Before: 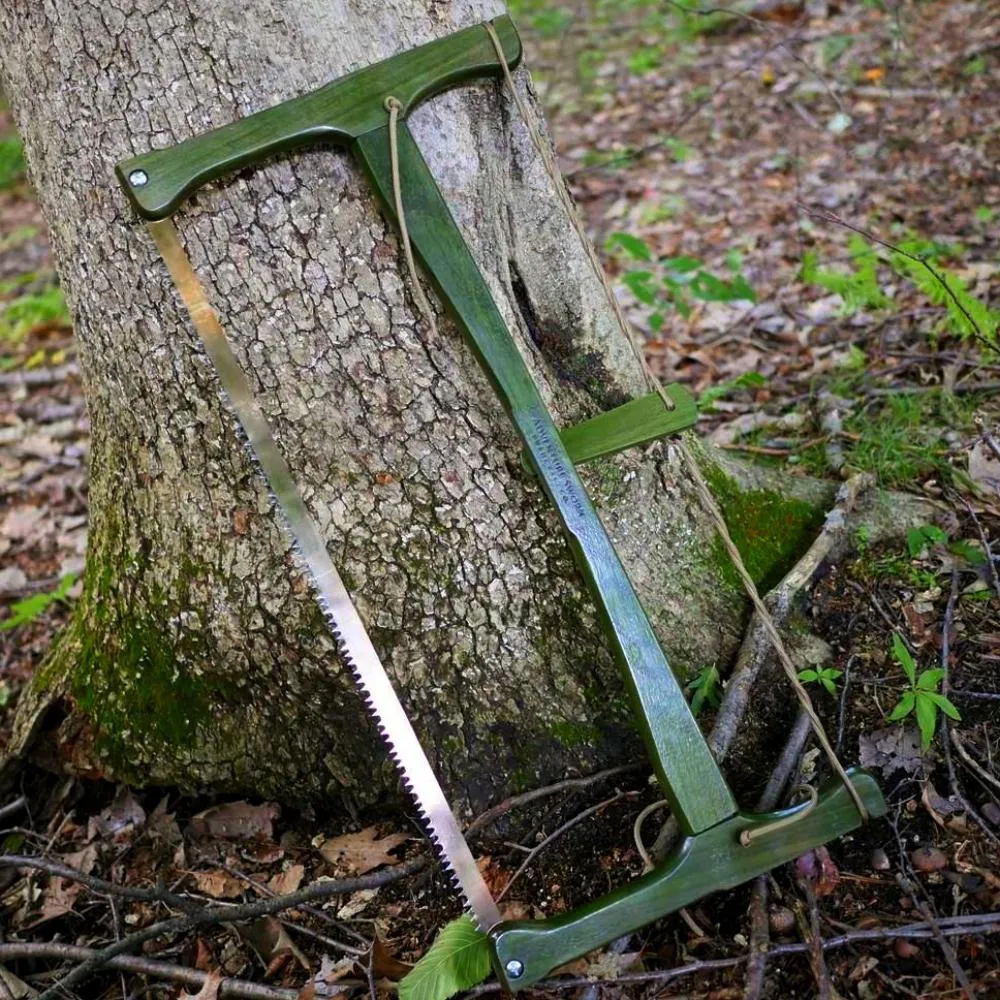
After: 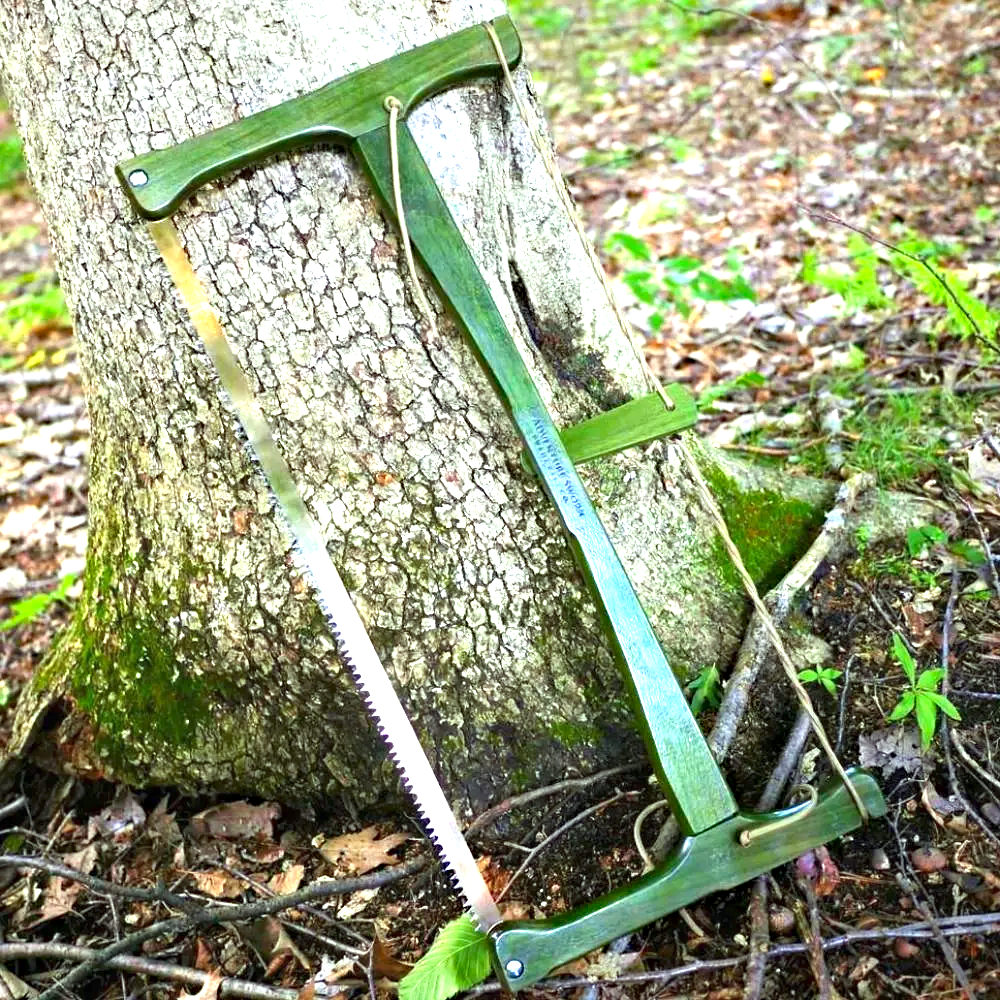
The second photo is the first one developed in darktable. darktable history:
color correction: highlights a* -8, highlights b* 3.1
haze removal: compatibility mode true, adaptive false
exposure: black level correction 0, exposure 1.675 EV, compensate exposure bias true, compensate highlight preservation false
